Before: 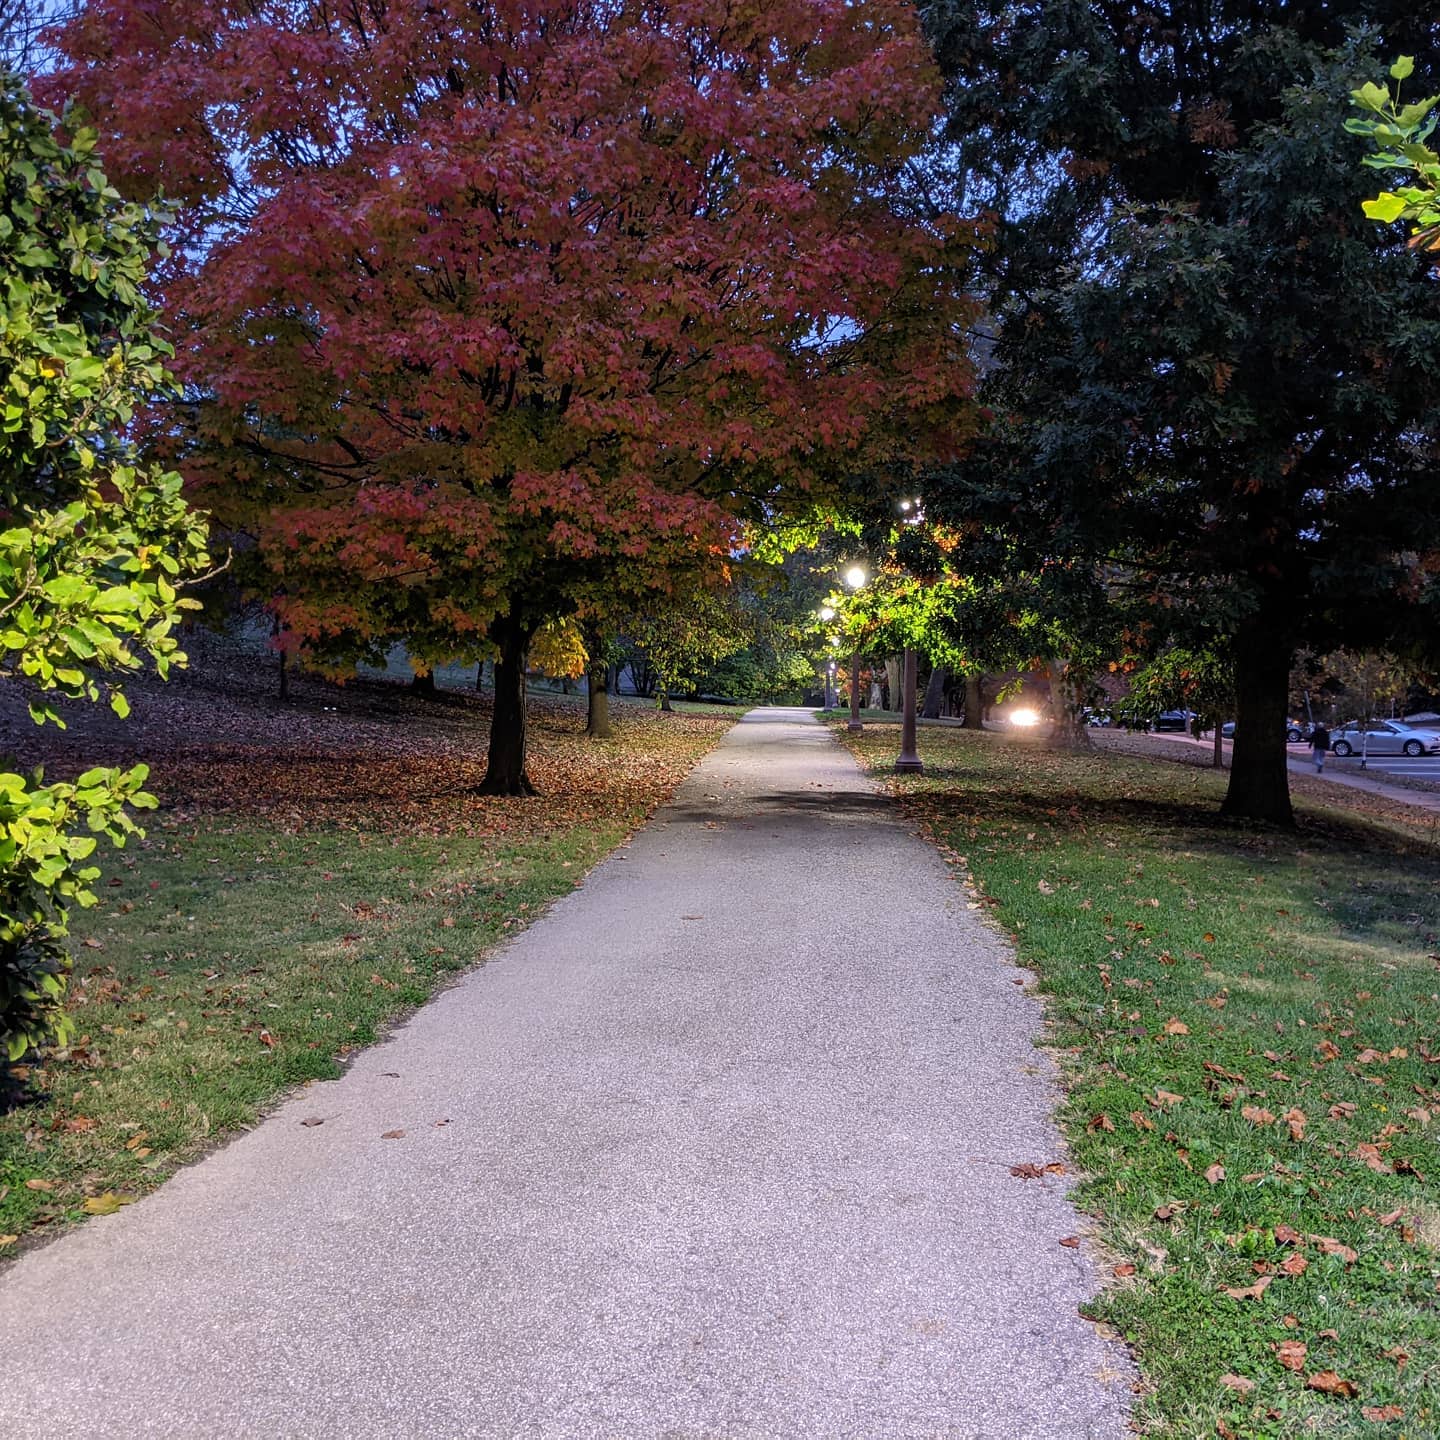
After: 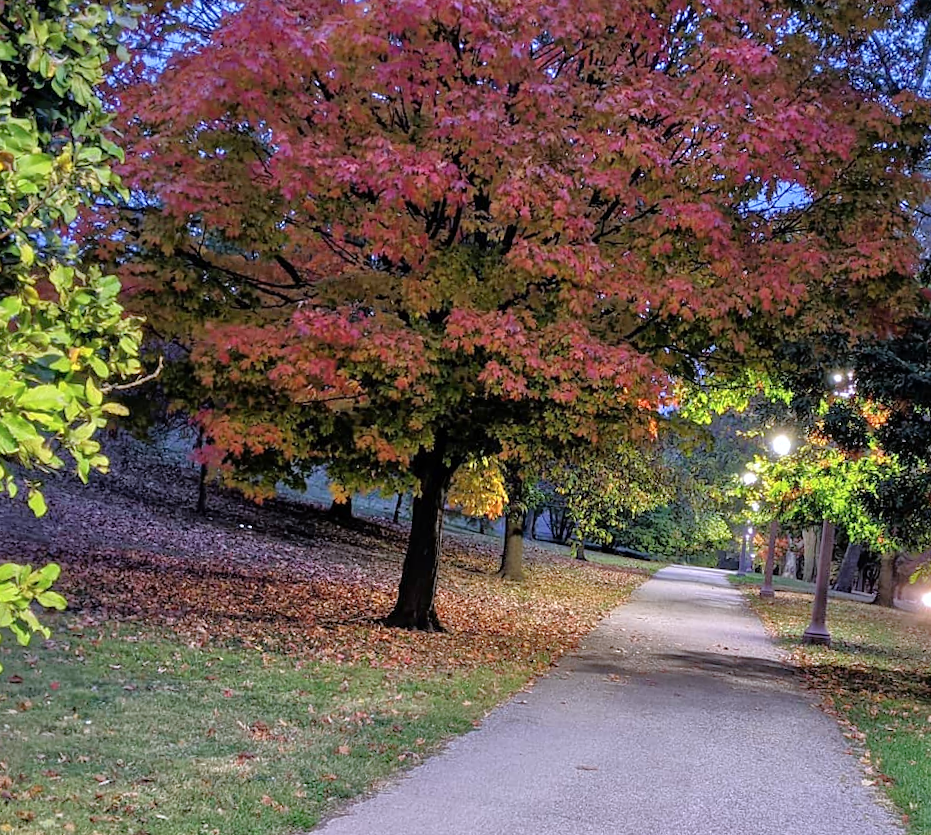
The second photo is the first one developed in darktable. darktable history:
tone equalizer: -7 EV 0.155 EV, -6 EV 0.573 EV, -5 EV 1.17 EV, -4 EV 1.32 EV, -3 EV 1.16 EV, -2 EV 0.6 EV, -1 EV 0.16 EV
color calibration: illuminant as shot in camera, x 0.358, y 0.373, temperature 4628.91 K
crop and rotate: angle -5.35°, left 2.176%, top 6.618%, right 27.358%, bottom 30.18%
